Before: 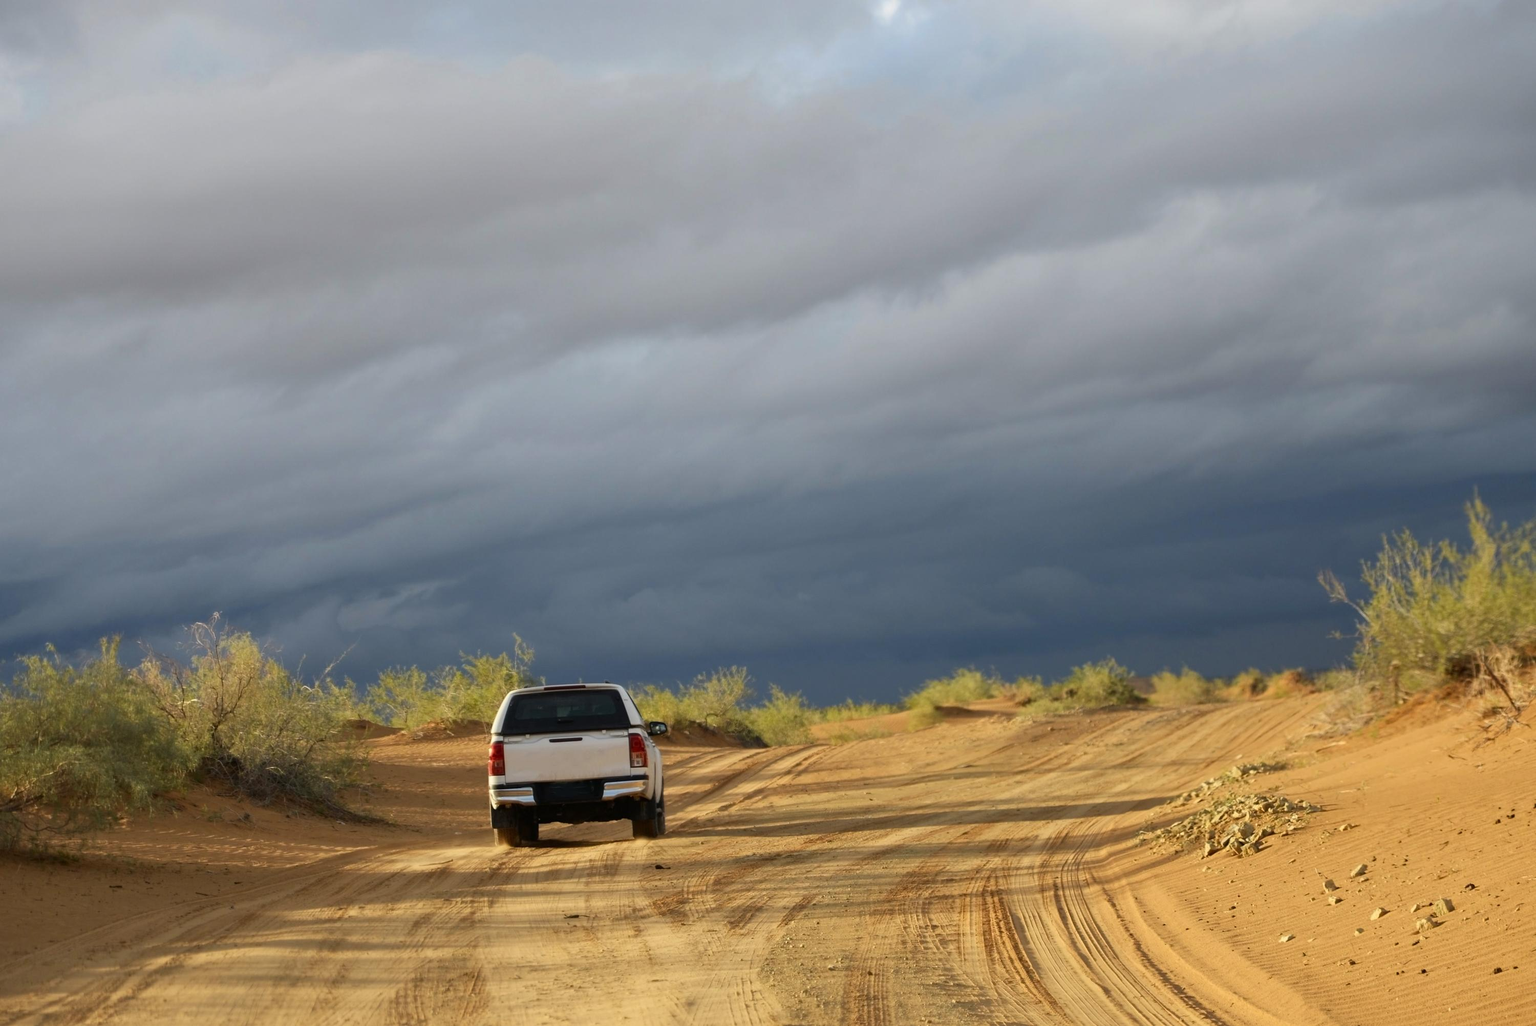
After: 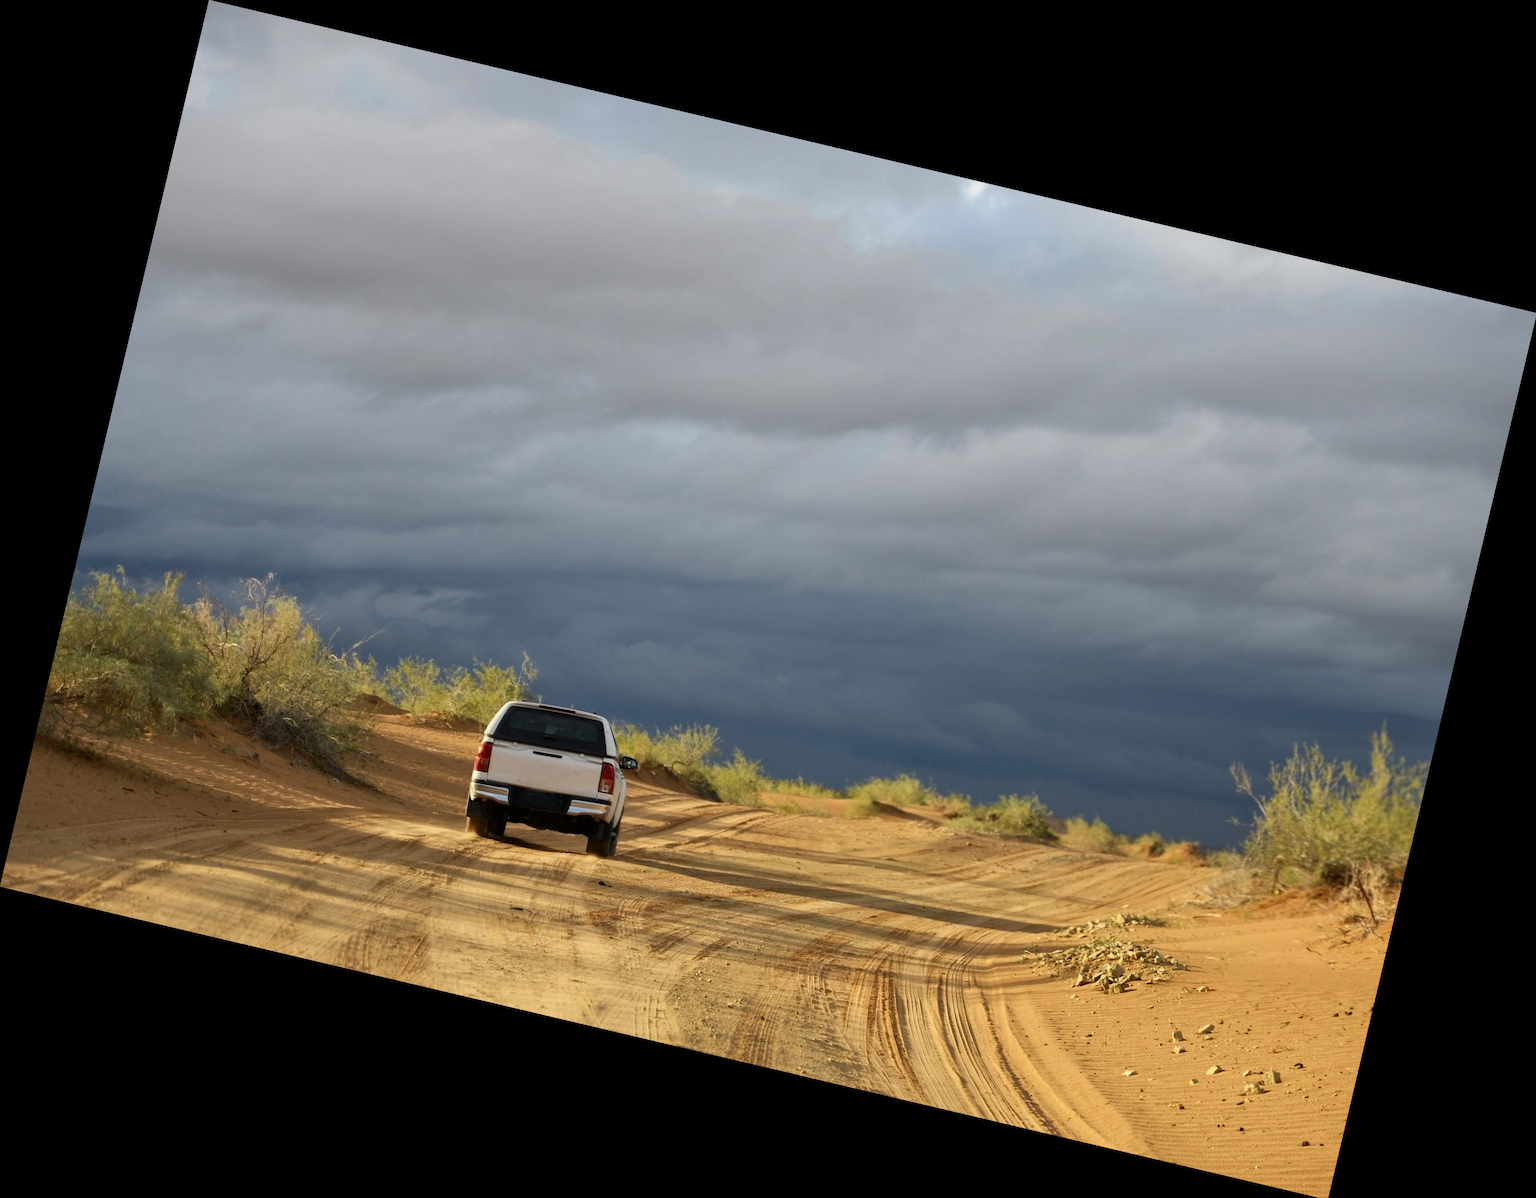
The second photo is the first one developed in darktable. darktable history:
rotate and perspective: rotation 13.27°, automatic cropping off
local contrast: mode bilateral grid, contrast 20, coarseness 50, detail 120%, midtone range 0.2
